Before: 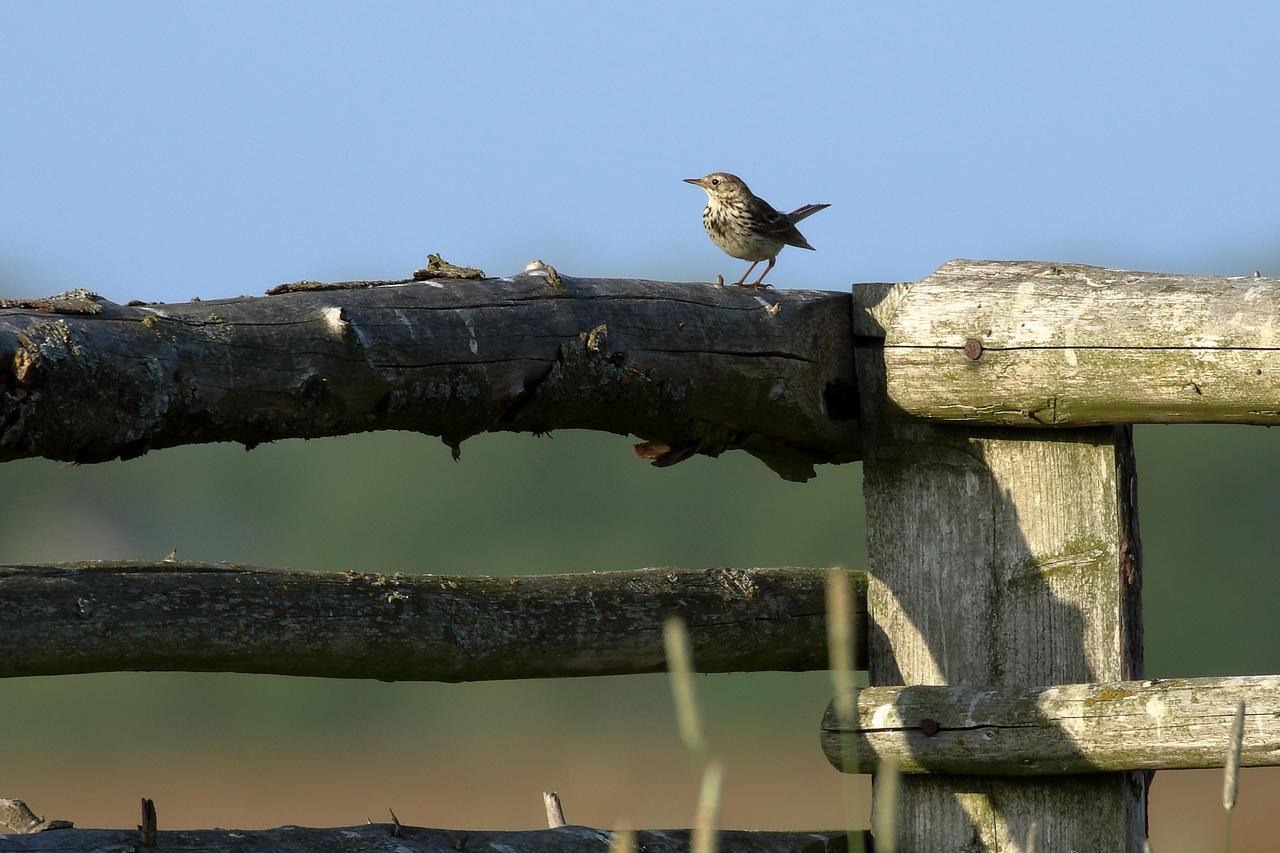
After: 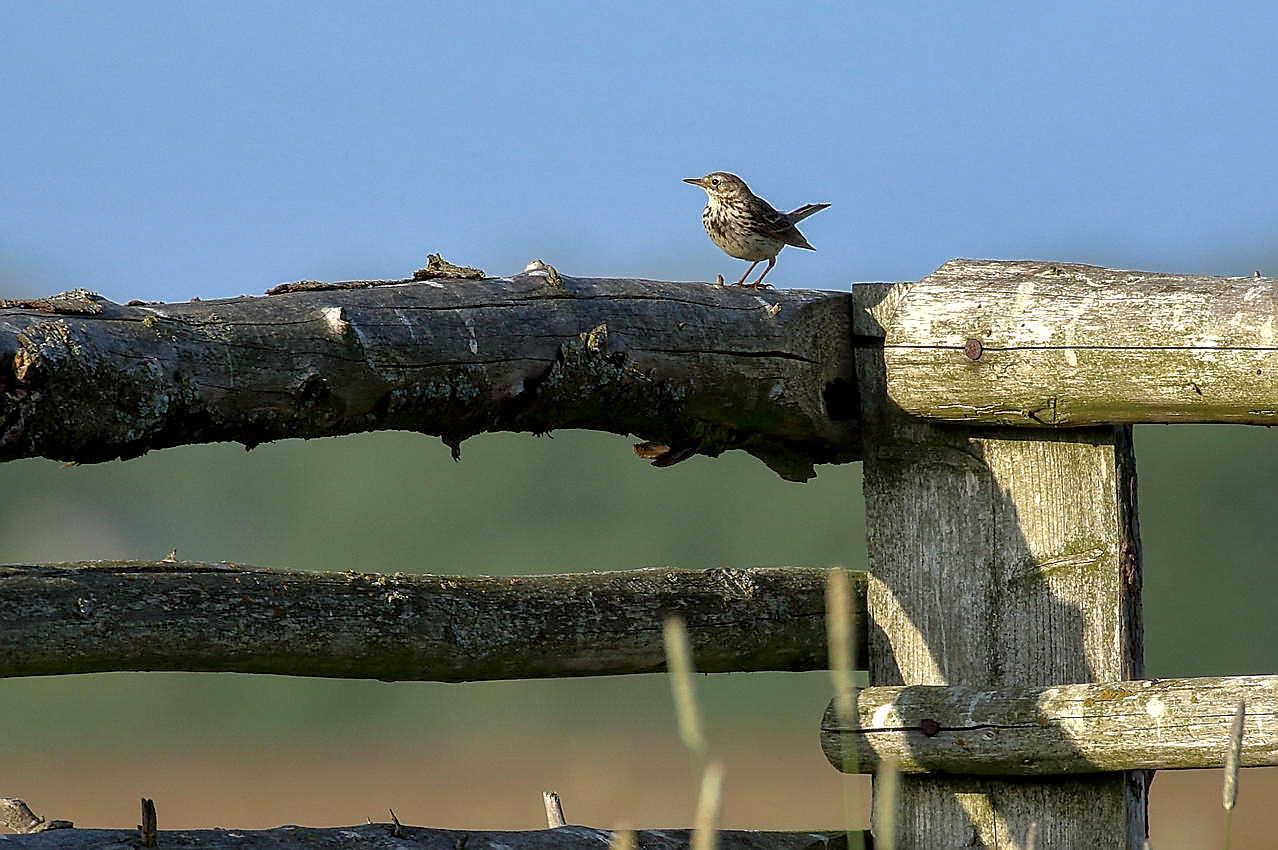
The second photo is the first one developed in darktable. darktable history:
exposure: black level correction 0.001, exposure 0.191 EV, compensate highlight preservation false
crop: top 0.05%, bottom 0.098%
shadows and highlights: shadows 40, highlights -60
local contrast: on, module defaults
sharpen: radius 1.4, amount 1.25, threshold 0.7
